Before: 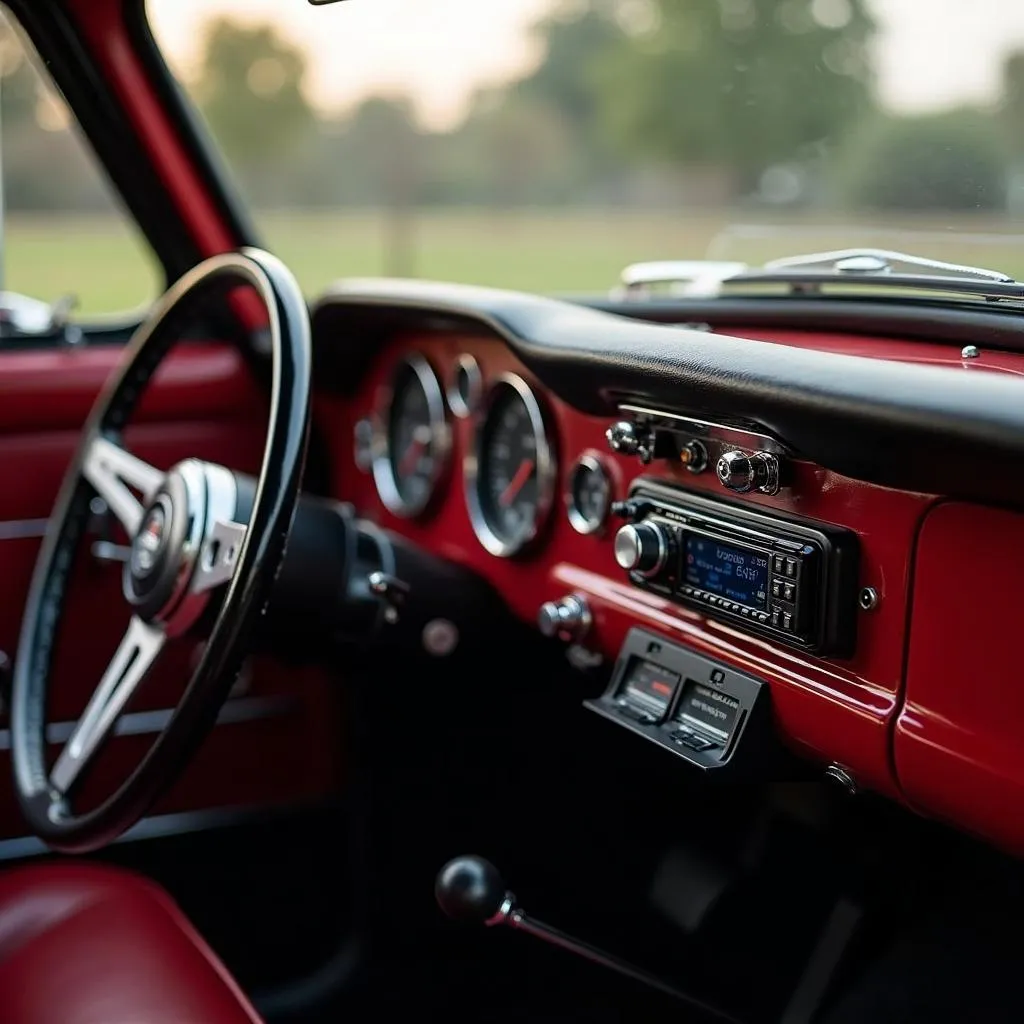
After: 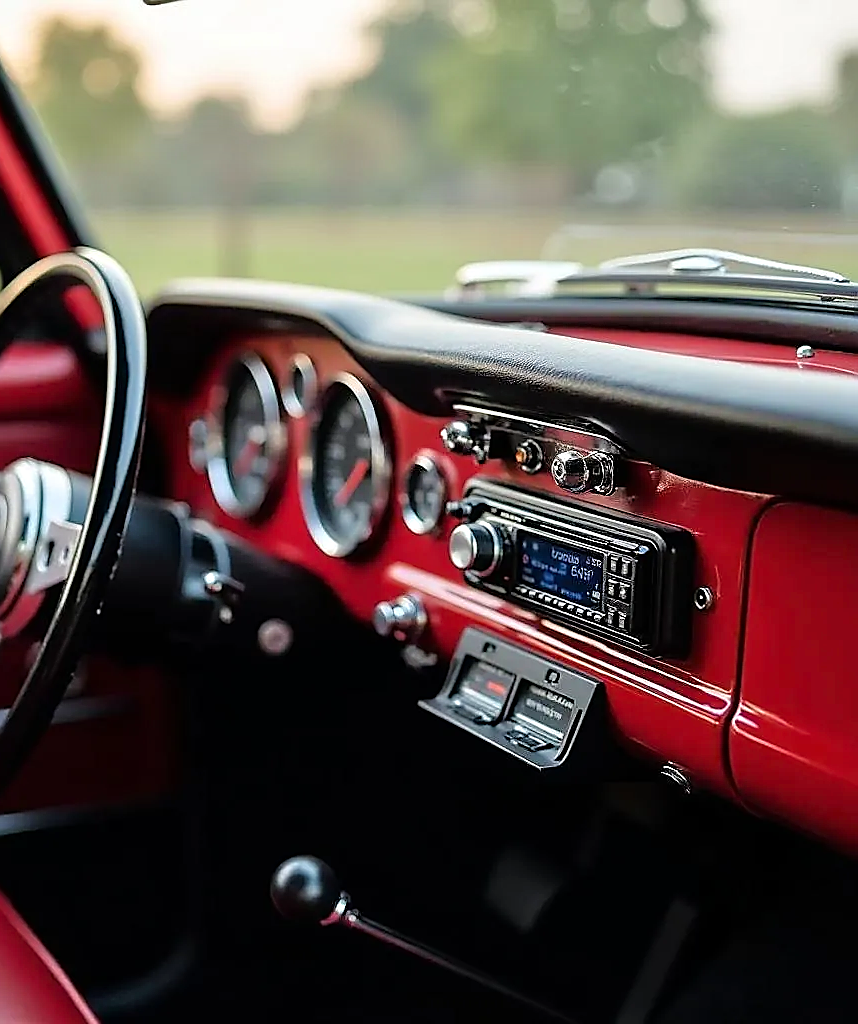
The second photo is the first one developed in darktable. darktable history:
crop: left 16.145%
tone equalizer: -7 EV 0.15 EV, -6 EV 0.6 EV, -5 EV 1.15 EV, -4 EV 1.33 EV, -3 EV 1.15 EV, -2 EV 0.6 EV, -1 EV 0.15 EV, mask exposure compensation -0.5 EV
sharpen: radius 1.4, amount 1.25, threshold 0.7
